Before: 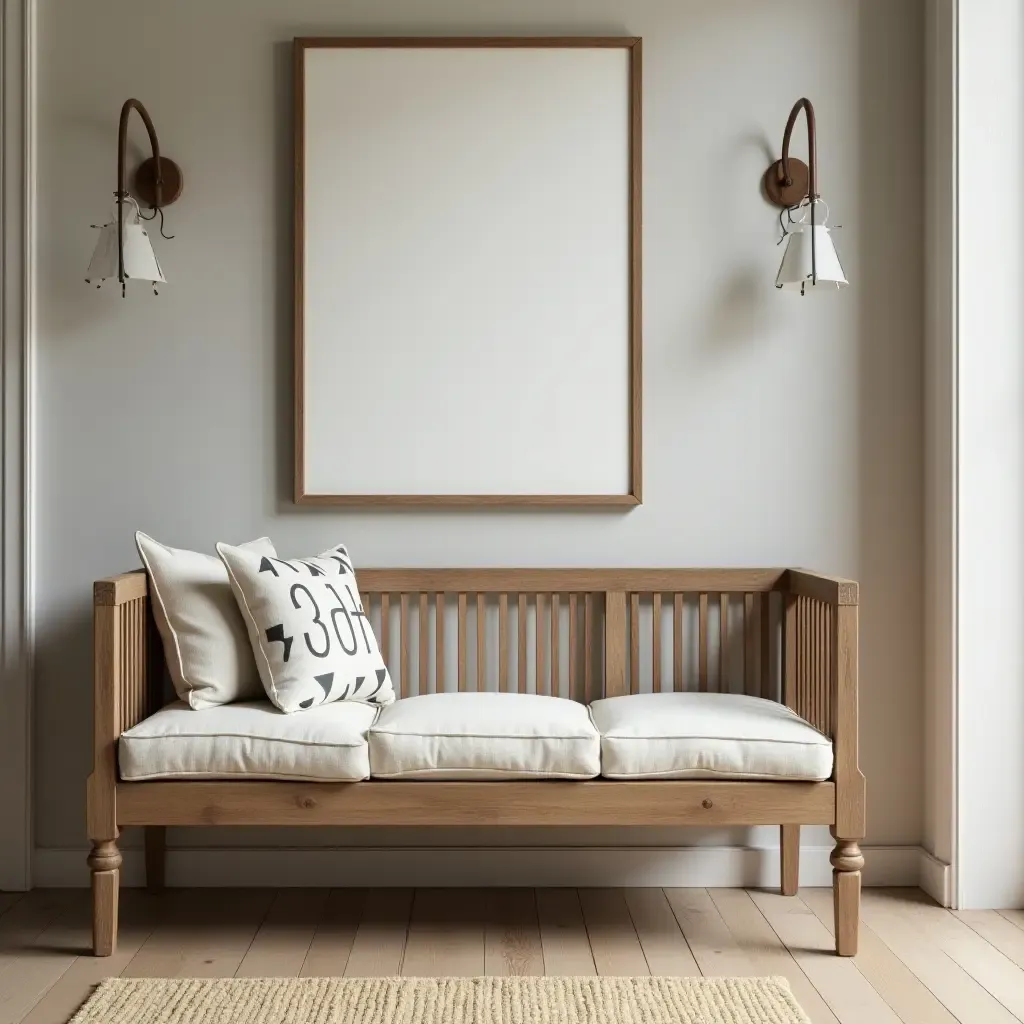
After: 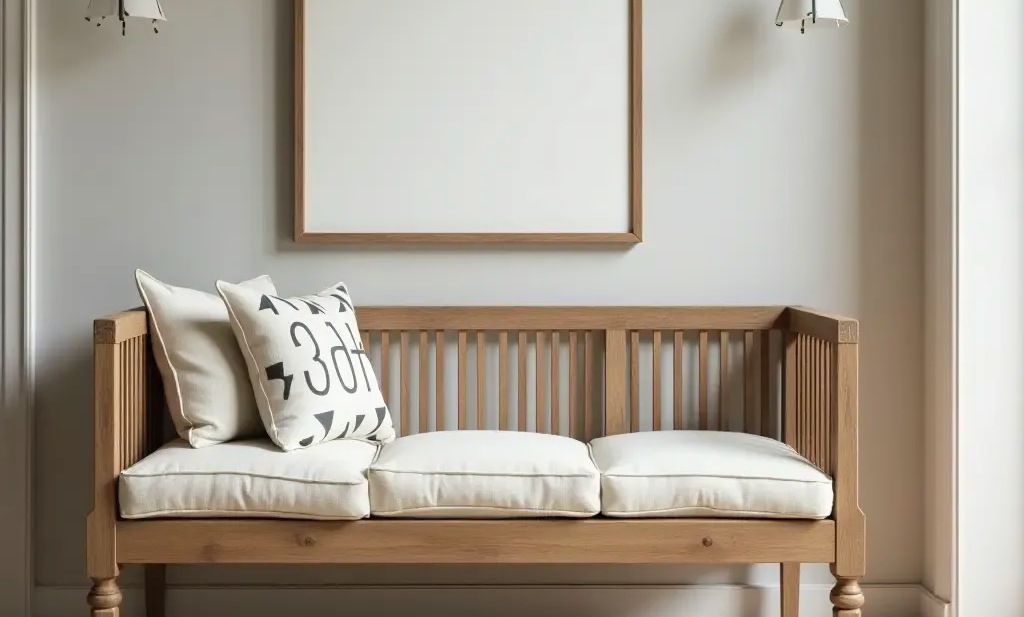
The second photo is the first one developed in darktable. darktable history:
crop and rotate: top 25.652%, bottom 14.052%
contrast brightness saturation: contrast 0.026, brightness 0.055, saturation 0.125
